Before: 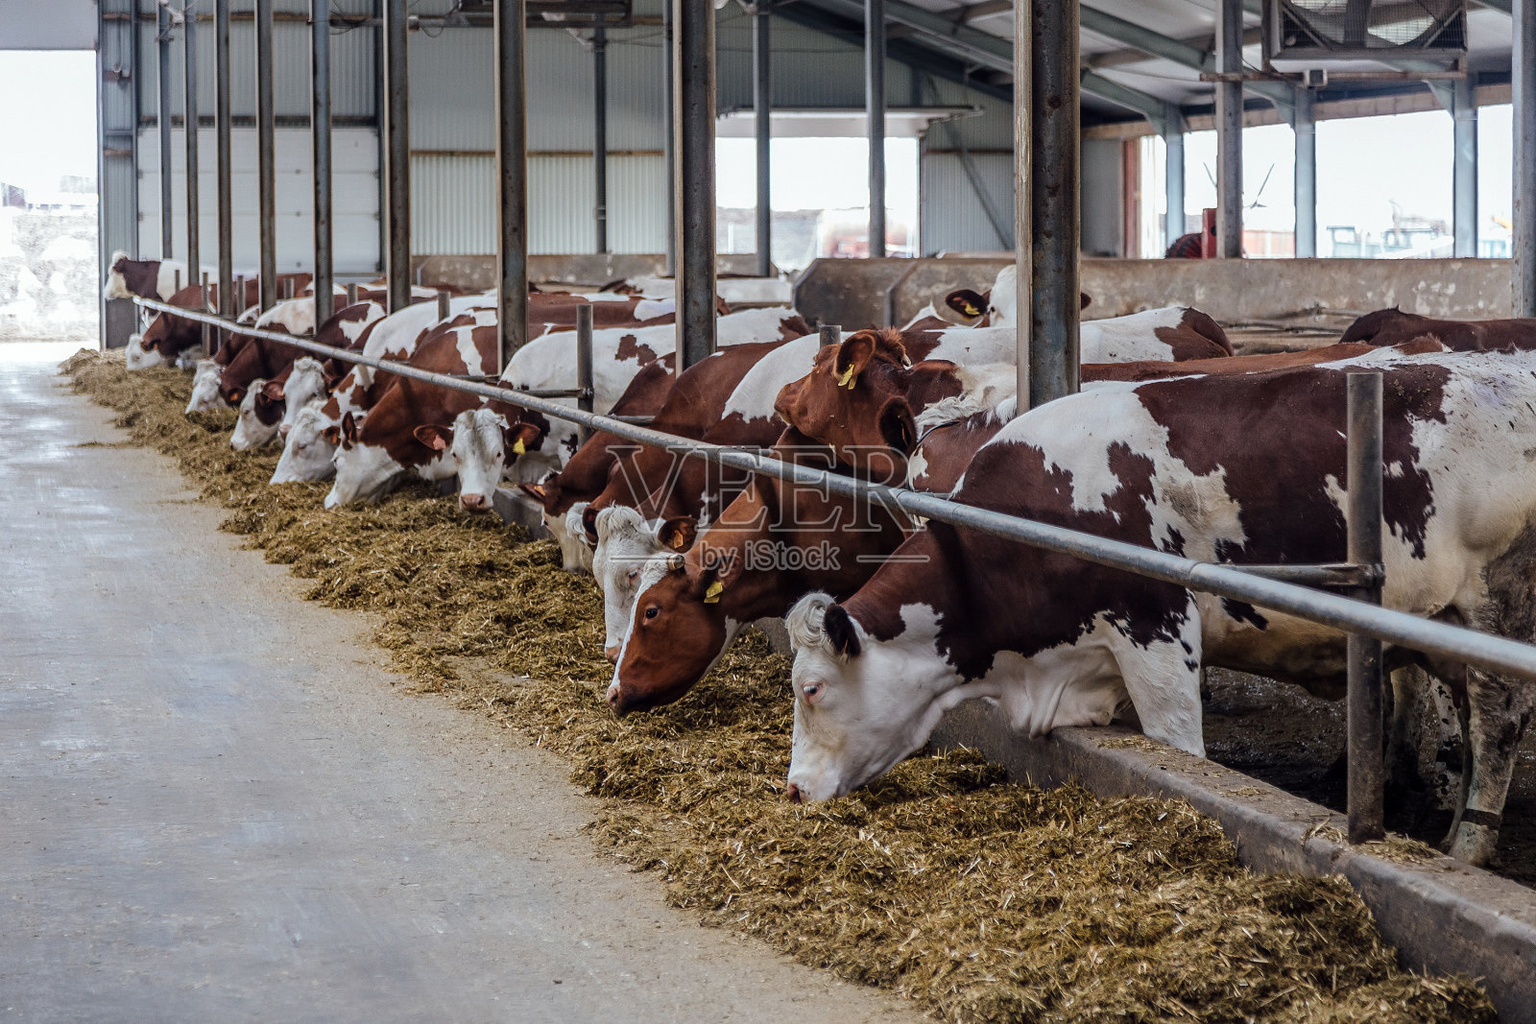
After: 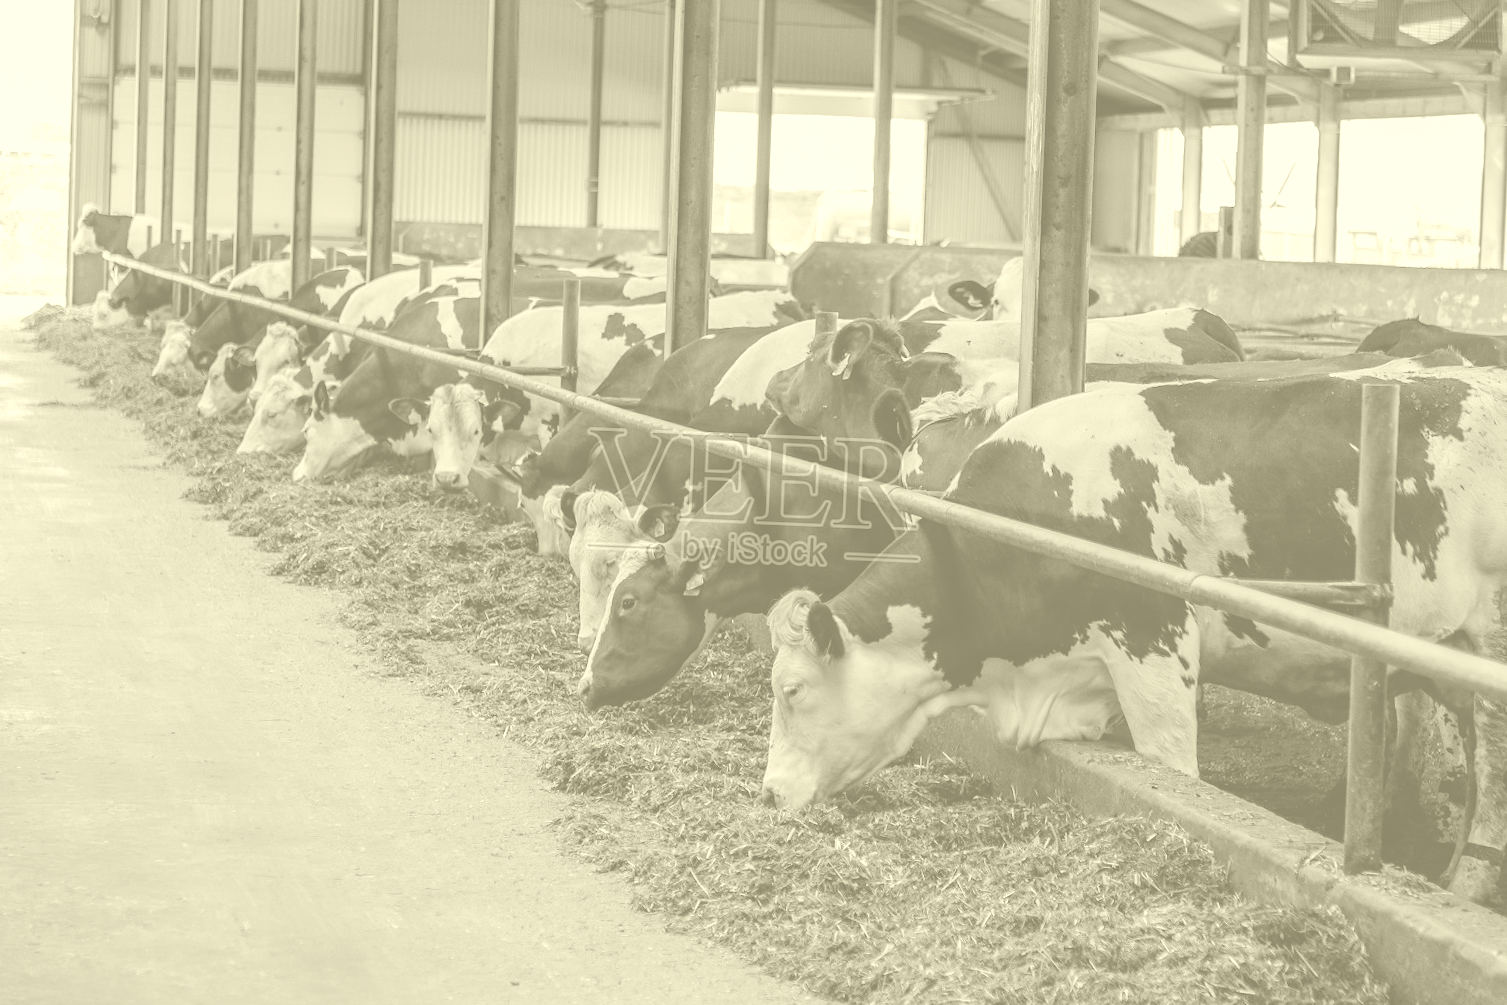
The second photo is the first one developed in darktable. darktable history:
colorize: hue 43.2°, saturation 40%, version 1
crop and rotate: angle -2.38°
